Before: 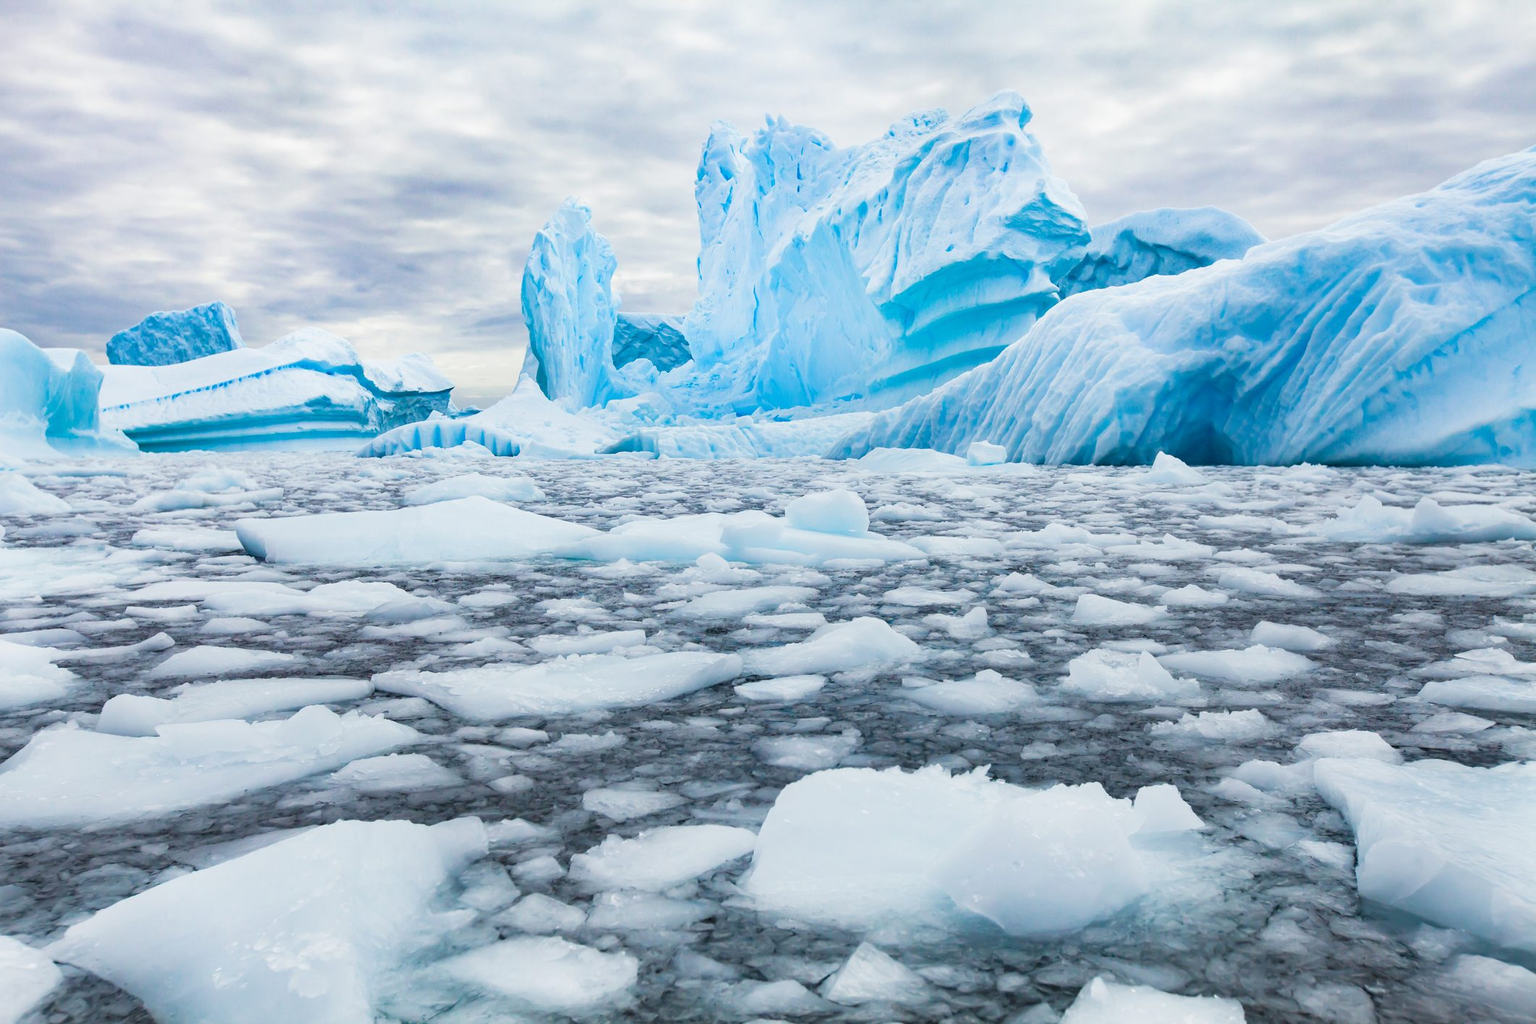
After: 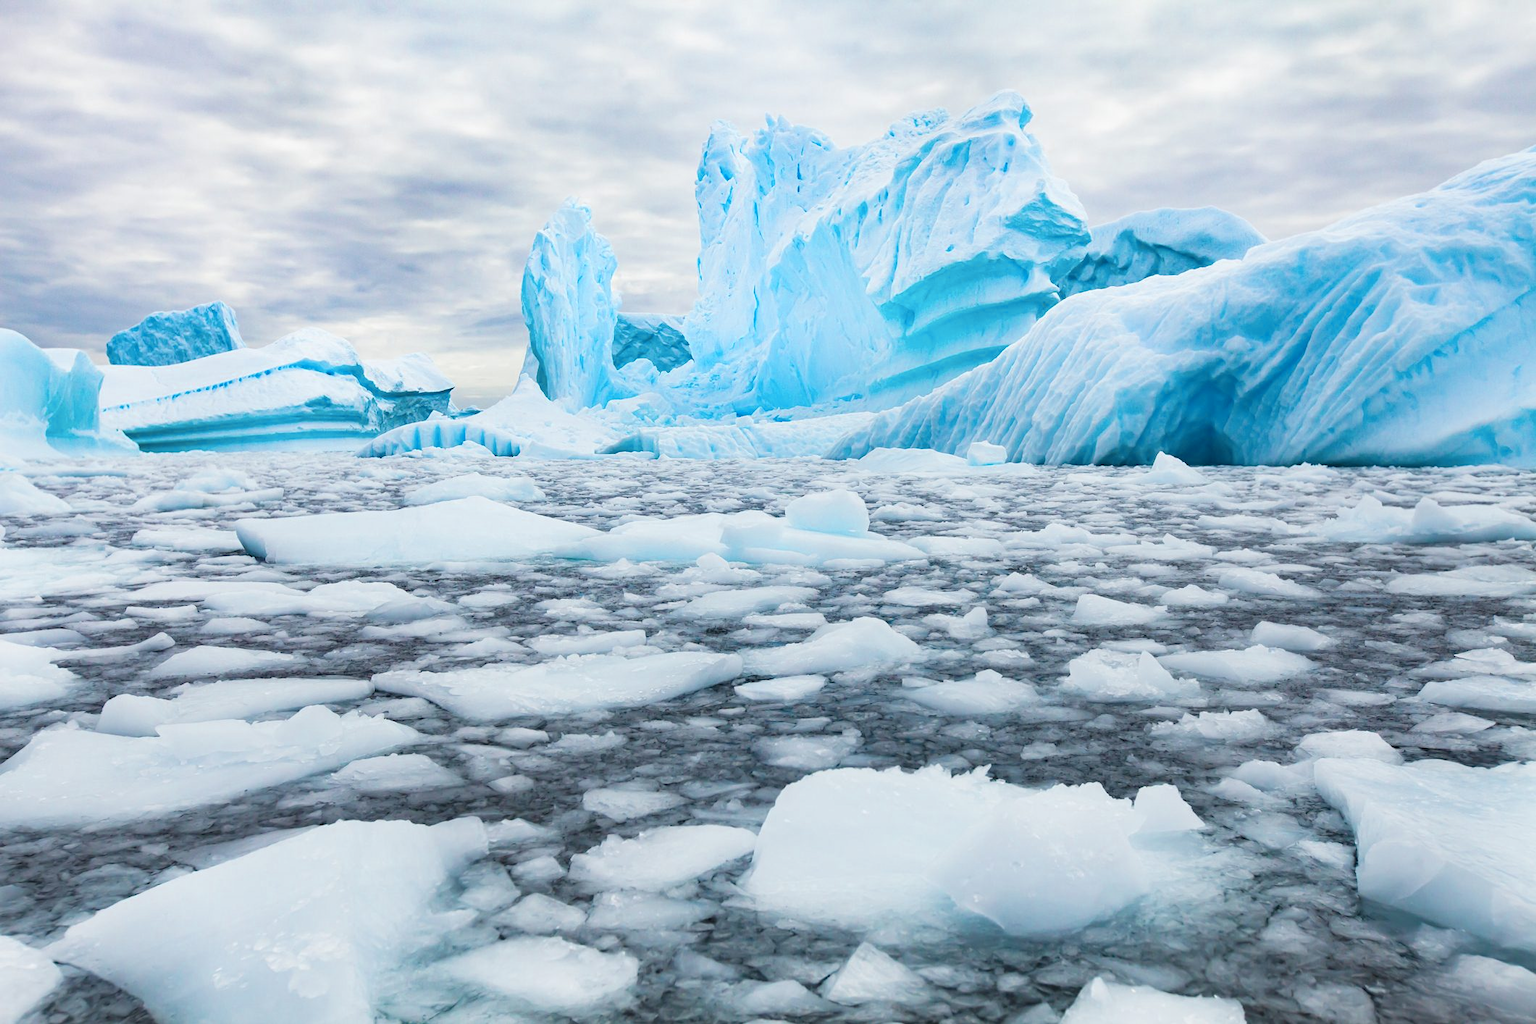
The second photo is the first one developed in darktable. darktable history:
color zones: curves: ch0 [(0.018, 0.548) (0.197, 0.654) (0.425, 0.447) (0.605, 0.658) (0.732, 0.579)]; ch1 [(0.105, 0.531) (0.224, 0.531) (0.386, 0.39) (0.618, 0.456) (0.732, 0.456) (0.956, 0.421)]; ch2 [(0.039, 0.583) (0.215, 0.465) (0.399, 0.544) (0.465, 0.548) (0.614, 0.447) (0.724, 0.43) (0.882, 0.623) (0.956, 0.632)], mix -61.86%
